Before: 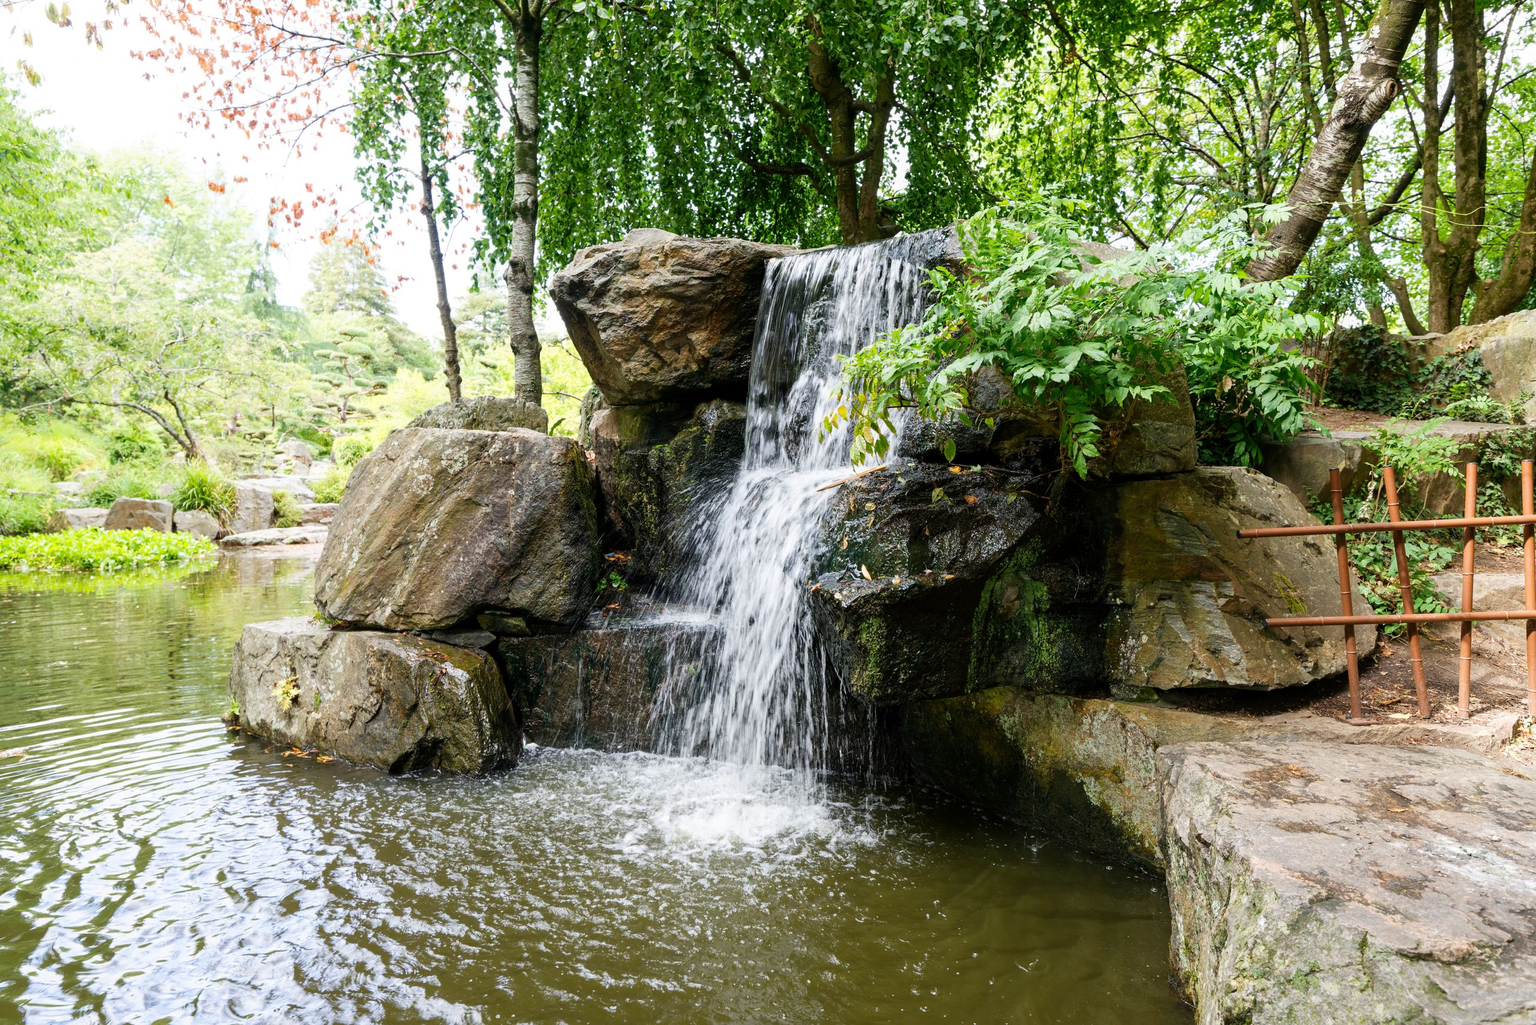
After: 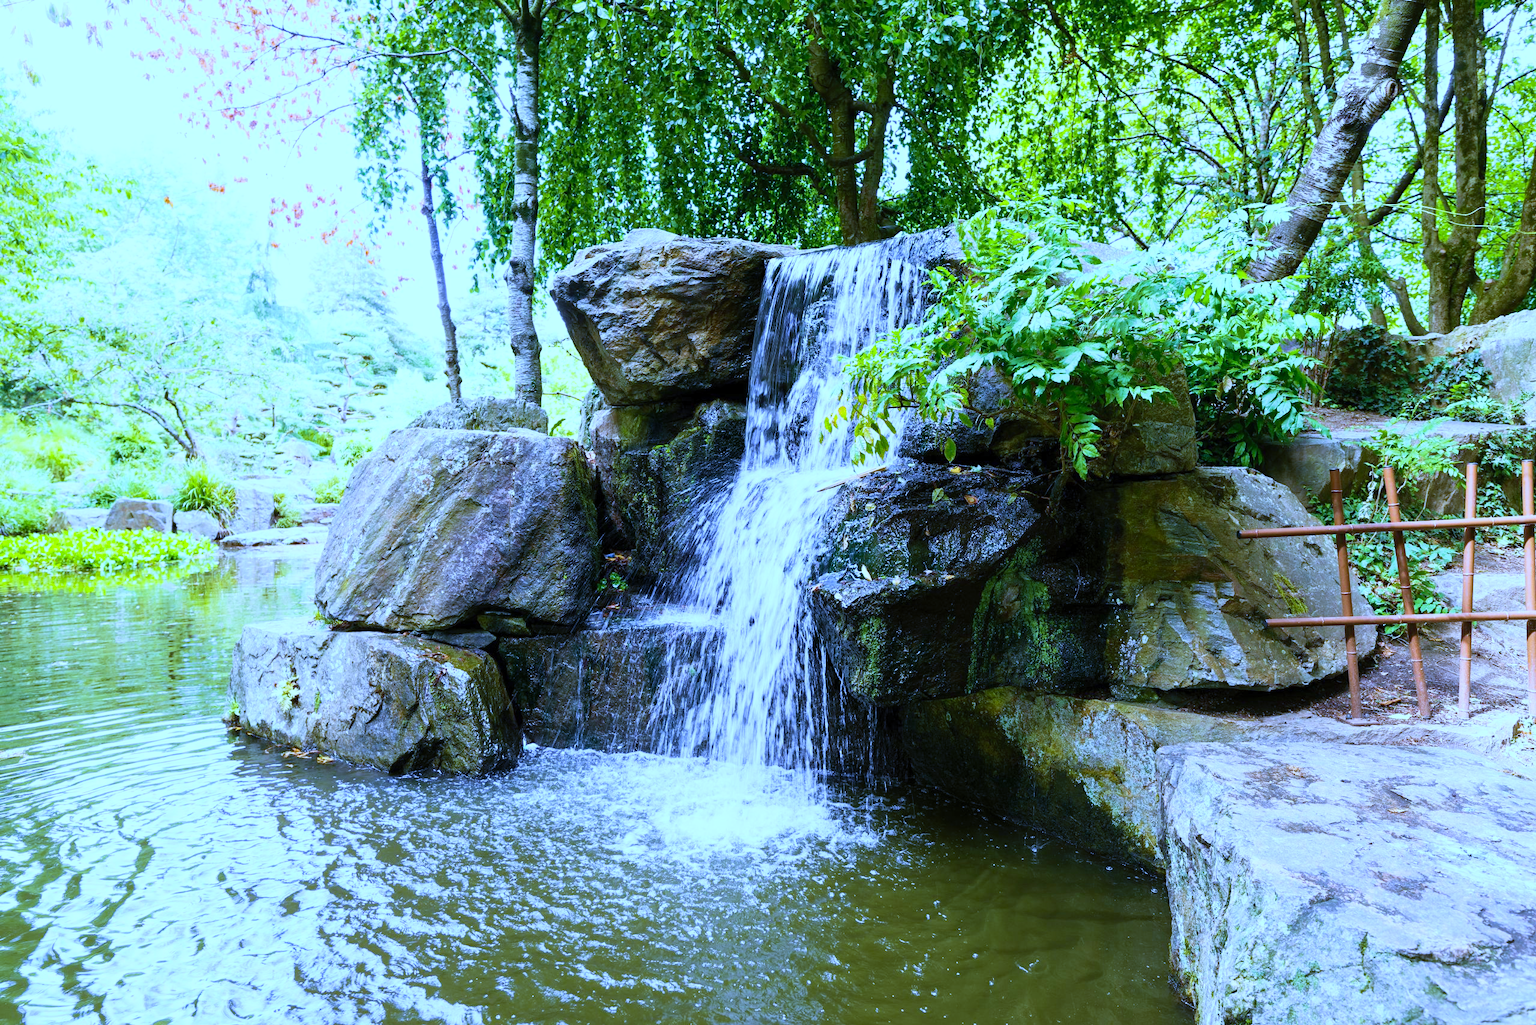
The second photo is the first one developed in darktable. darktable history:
velvia: on, module defaults
contrast brightness saturation: contrast 0.2, brightness 0.16, saturation 0.22
white balance: red 0.766, blue 1.537
